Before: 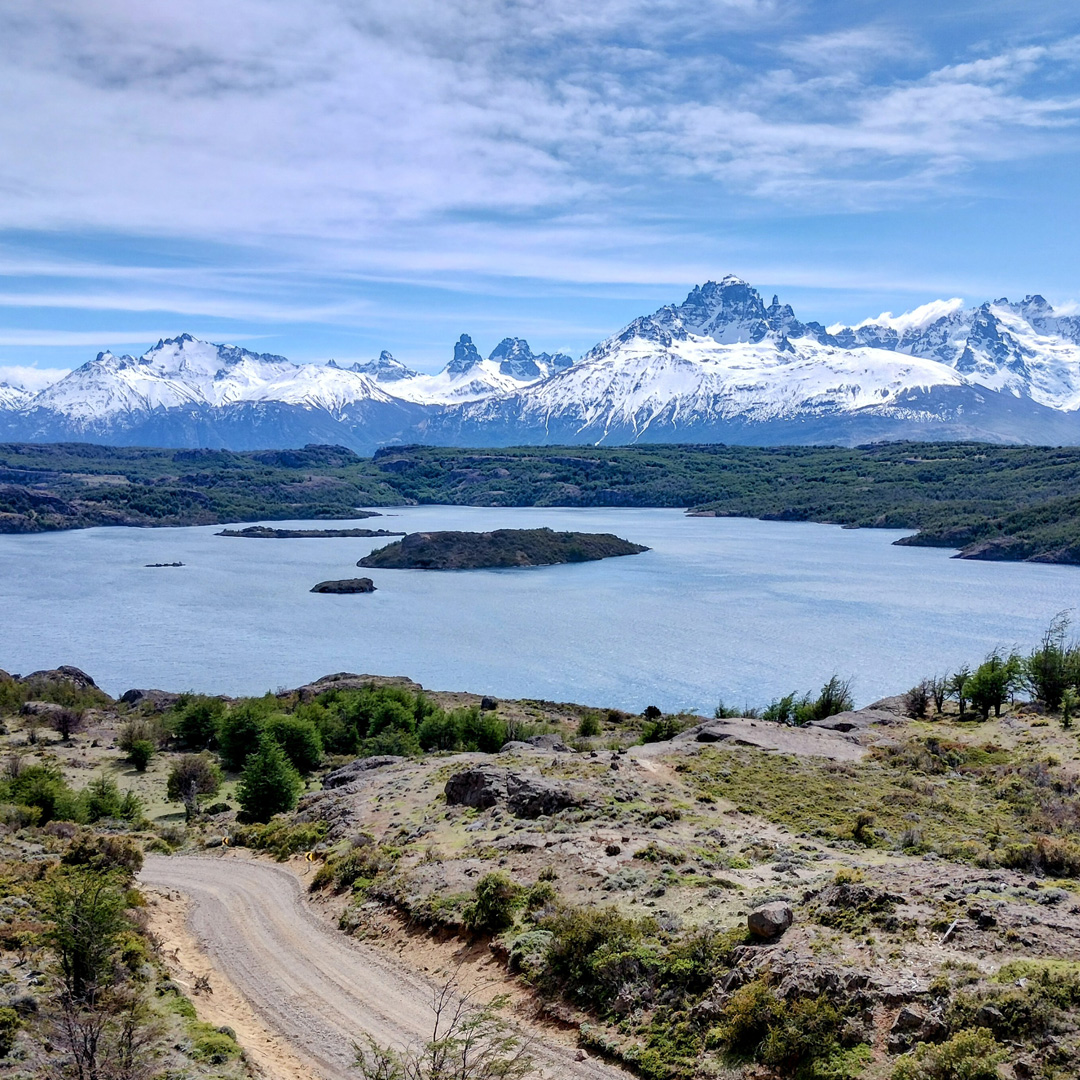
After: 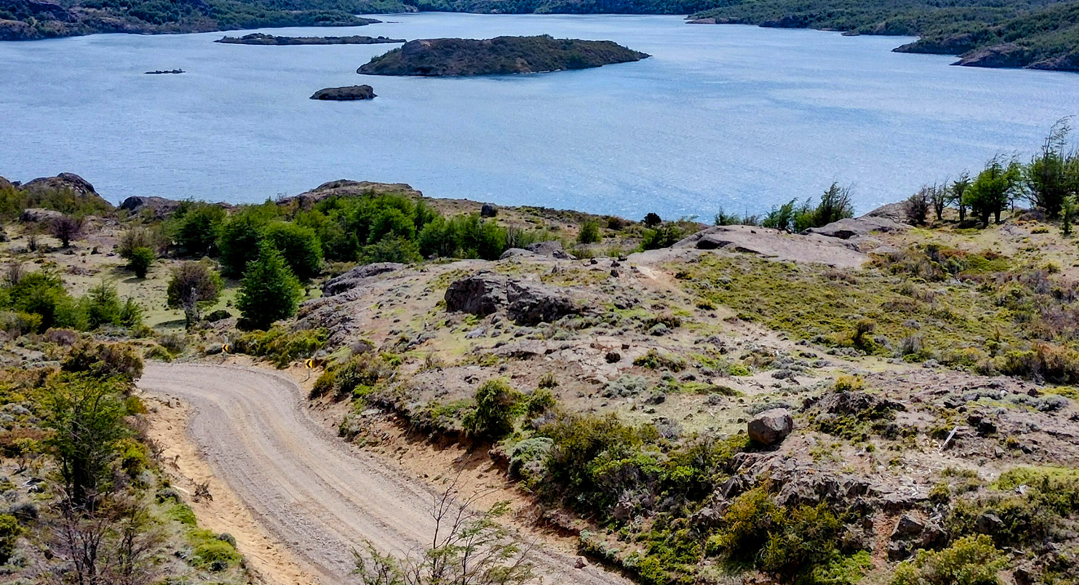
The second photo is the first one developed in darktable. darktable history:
crop and rotate: top 45.814%, right 0.081%
color balance rgb: power › chroma 0.24%, power › hue 60.38°, perceptual saturation grading › global saturation 25.157%
